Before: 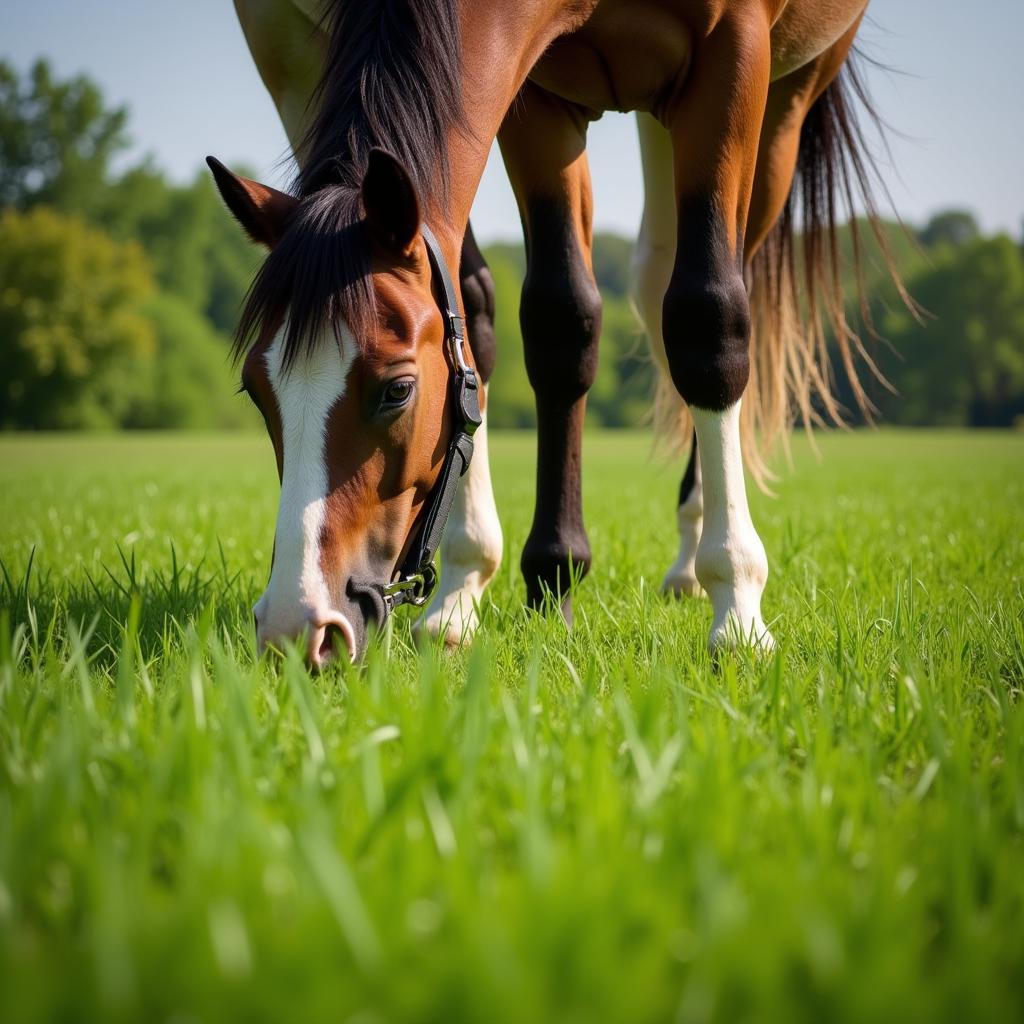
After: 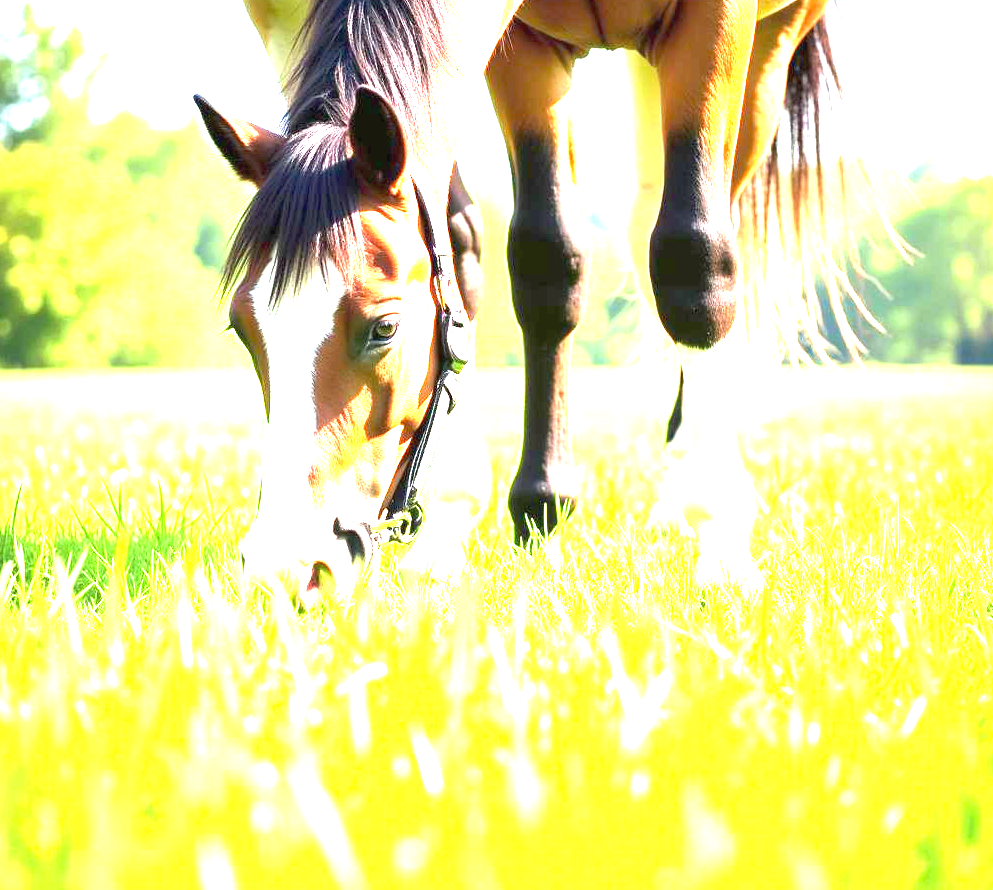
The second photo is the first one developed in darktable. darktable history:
exposure: black level correction 0, exposure 4.025 EV, compensate highlight preservation false
crop: left 1.33%, top 6.14%, right 1.603%, bottom 6.848%
